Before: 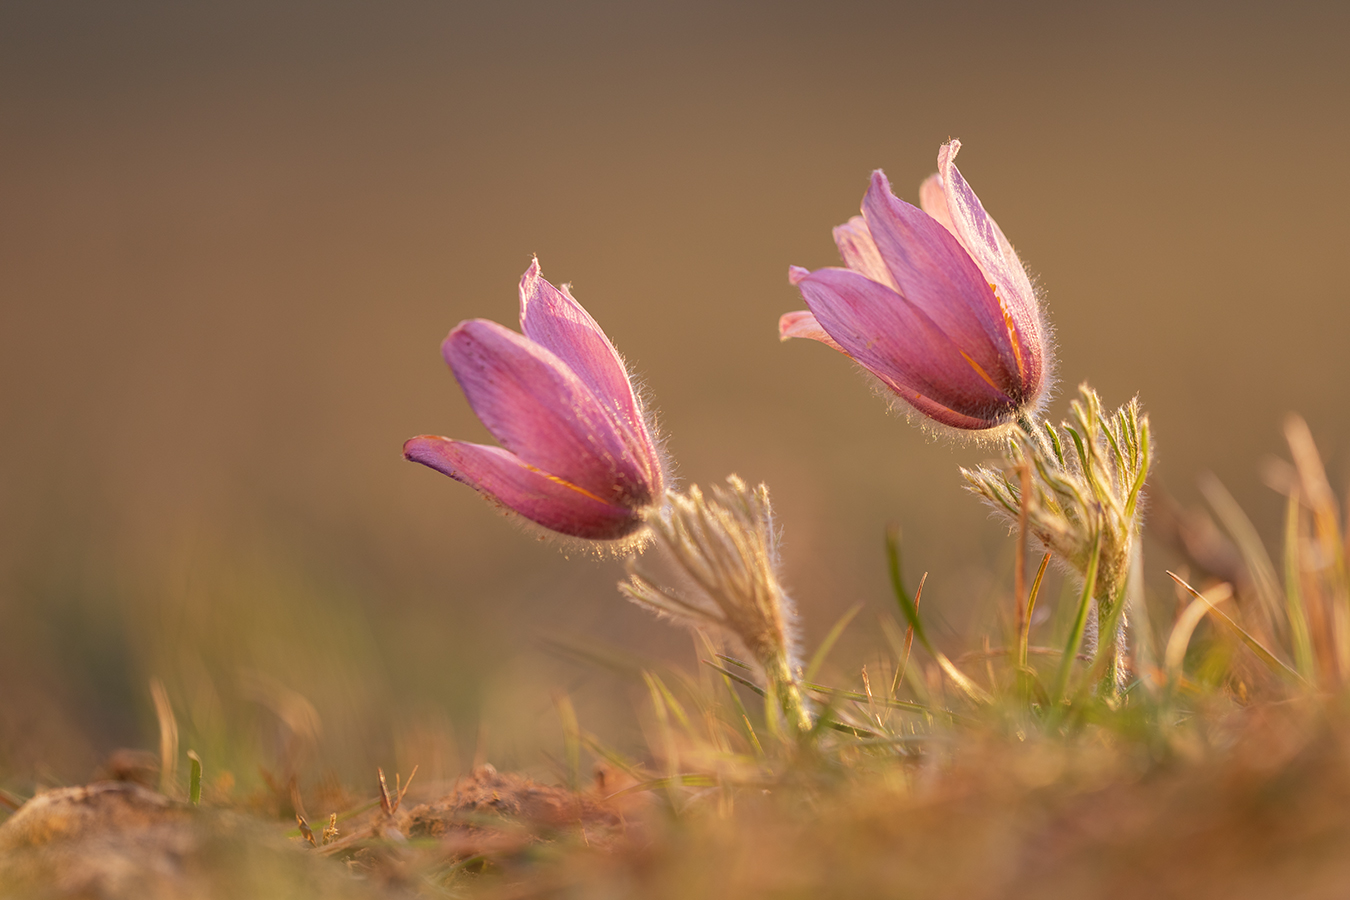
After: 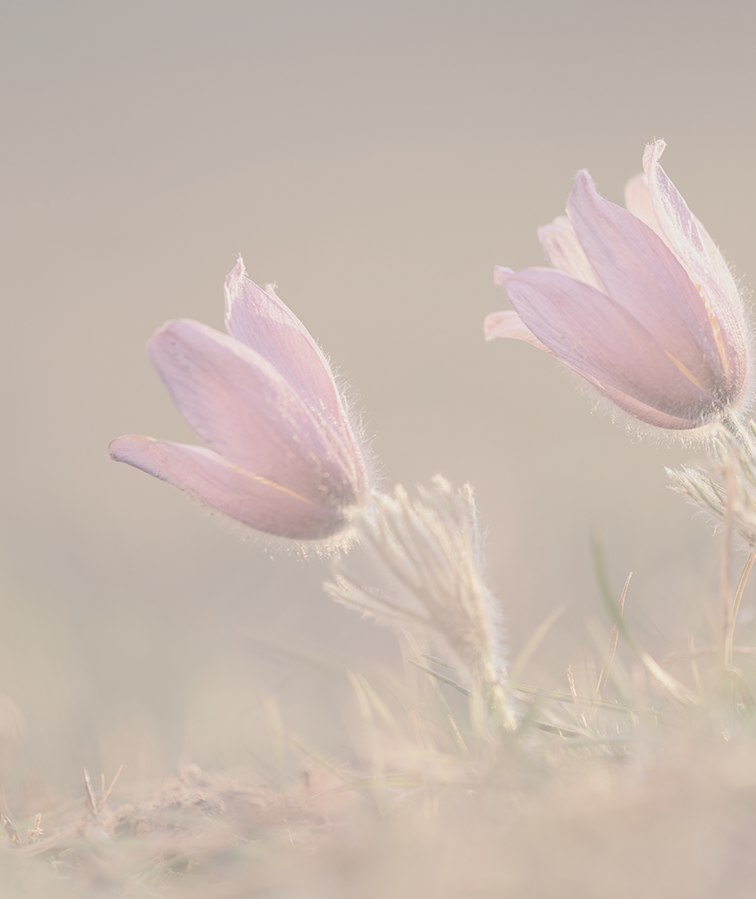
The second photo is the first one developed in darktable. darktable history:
velvia: on, module defaults
crop: left 21.907%, right 22.054%, bottom 0.012%
contrast brightness saturation: contrast -0.308, brightness 0.769, saturation -0.782
